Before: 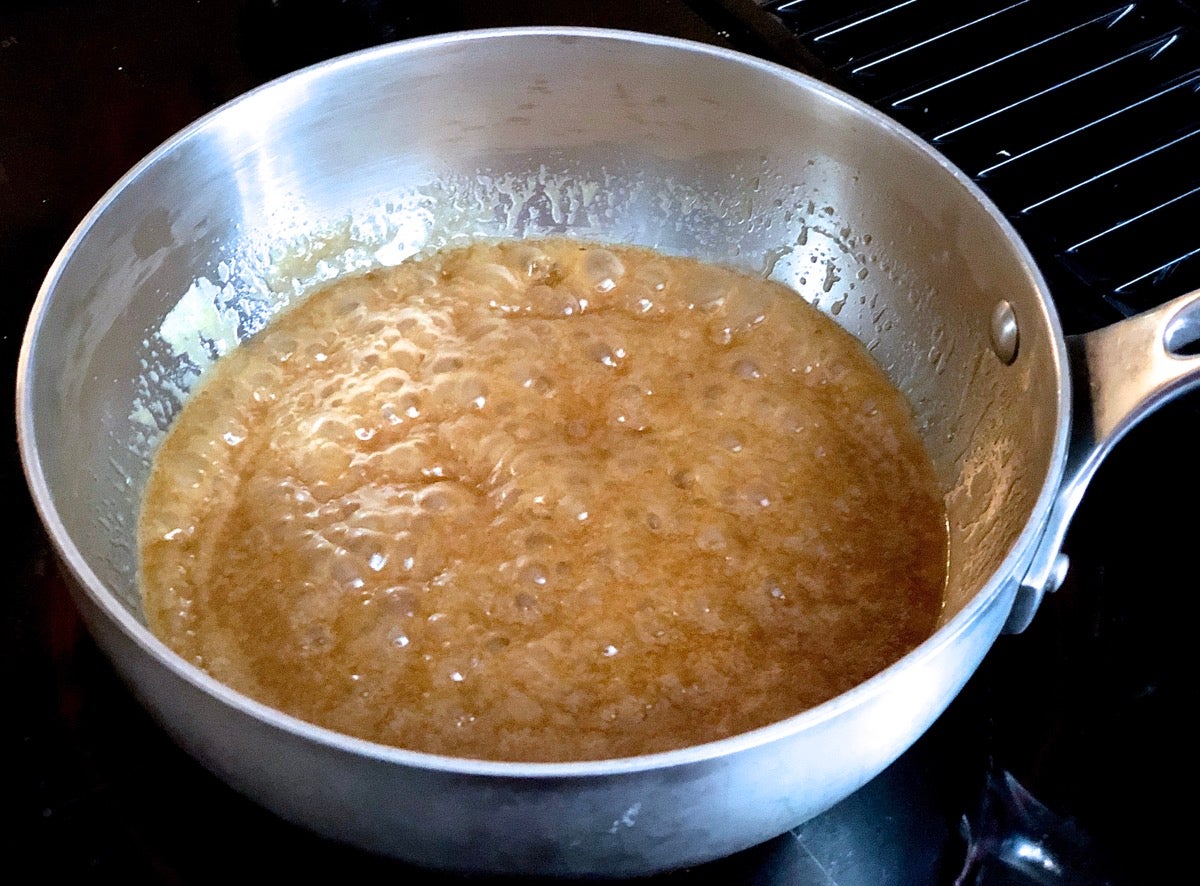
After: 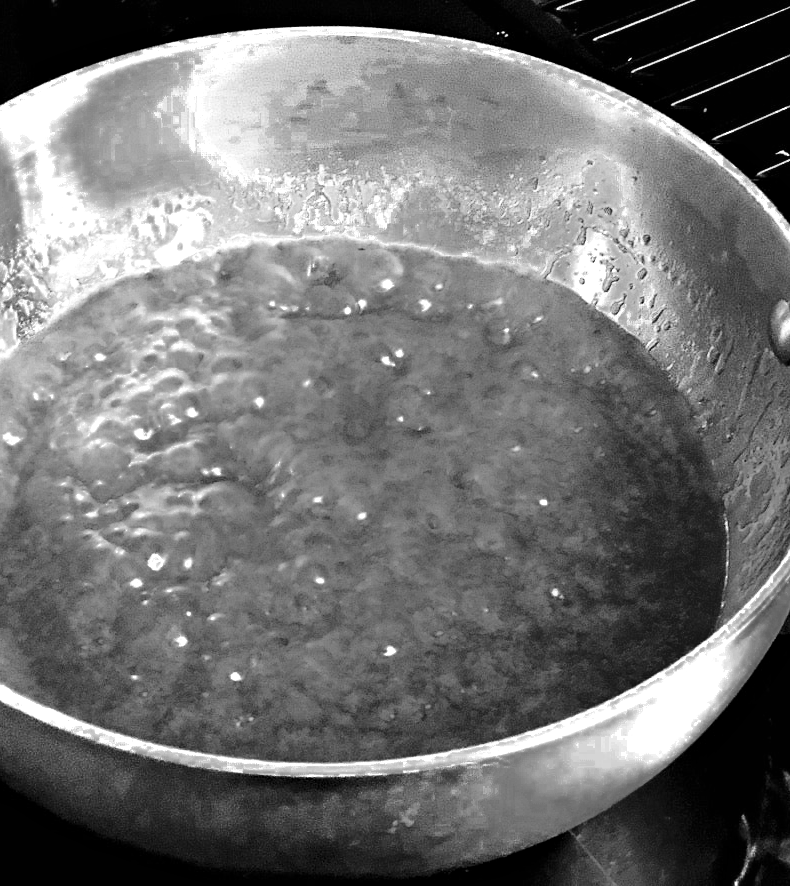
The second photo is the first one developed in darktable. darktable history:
contrast brightness saturation: contrast 0.292
crop and rotate: left 18.489%, right 15.637%
color zones: curves: ch0 [(0.002, 0.589) (0.107, 0.484) (0.146, 0.249) (0.217, 0.352) (0.309, 0.525) (0.39, 0.404) (0.455, 0.169) (0.597, 0.055) (0.724, 0.212) (0.775, 0.691) (0.869, 0.571) (1, 0.587)]; ch1 [(0, 0) (0.143, 0) (0.286, 0) (0.429, 0) (0.571, 0) (0.714, 0) (0.857, 0)], mix 42.91%
exposure: black level correction 0, exposure 0.837 EV, compensate highlight preservation false
haze removal: compatibility mode true, adaptive false
